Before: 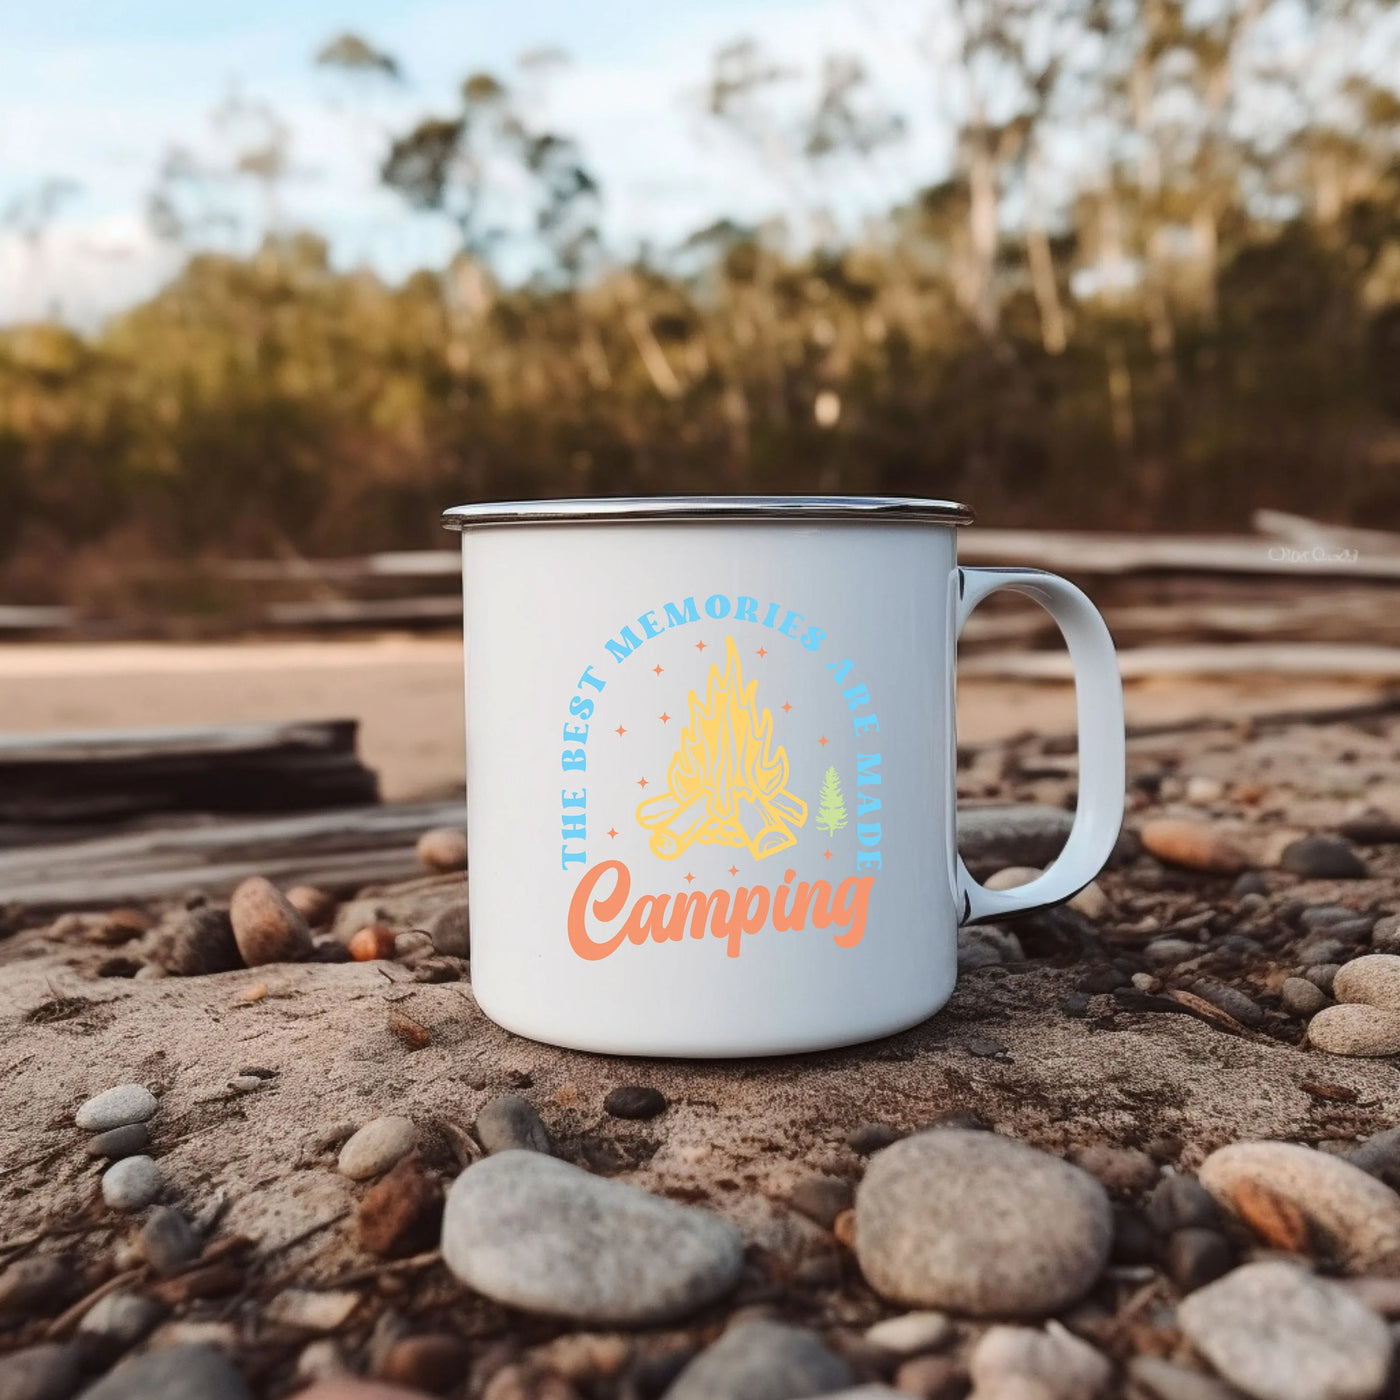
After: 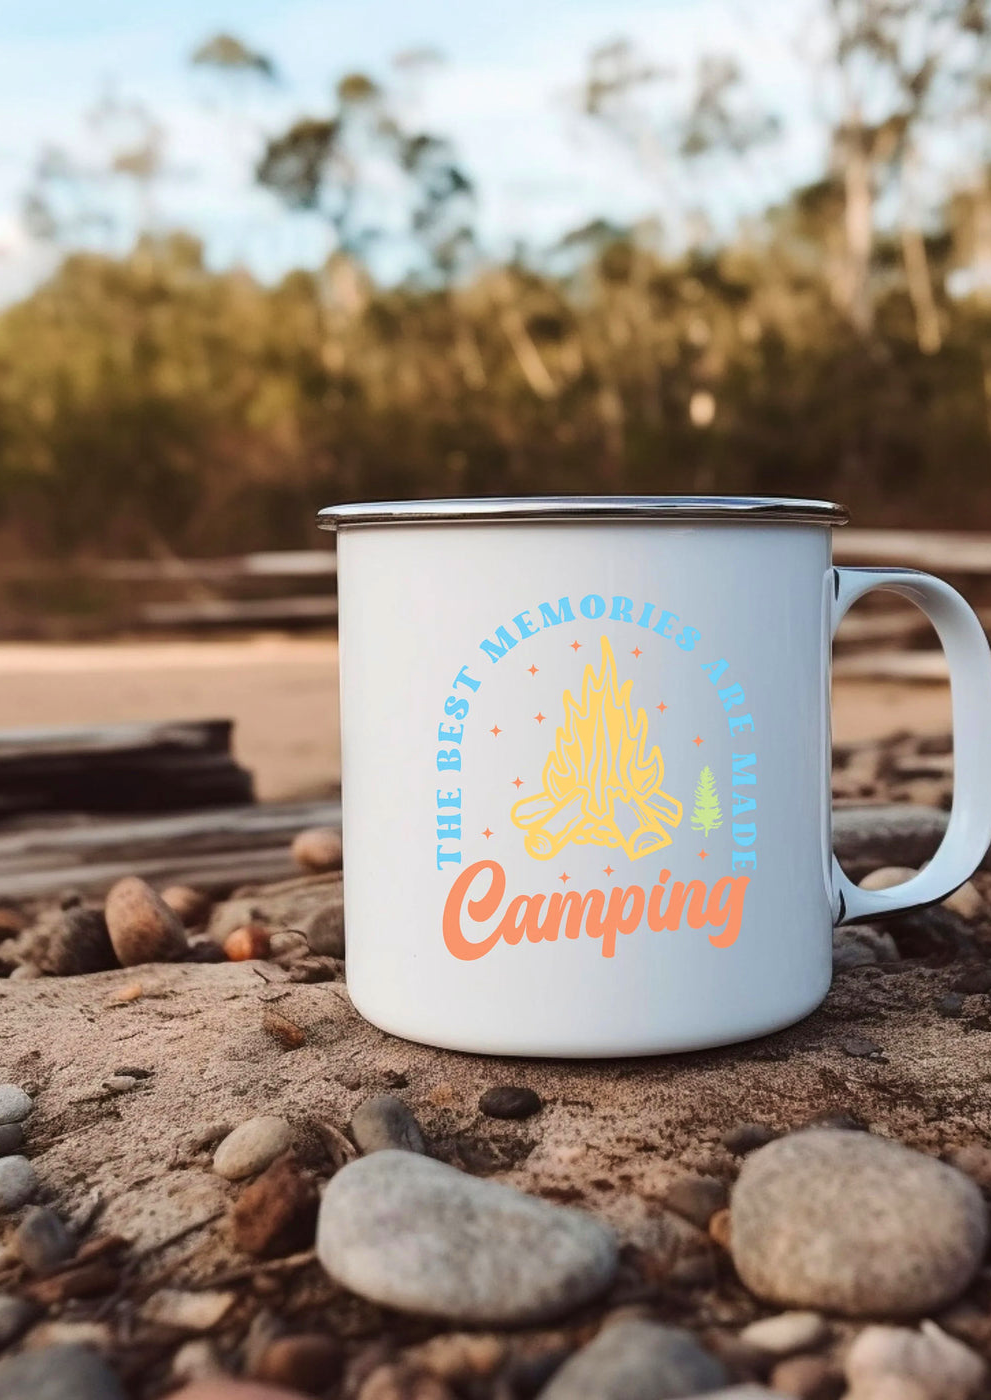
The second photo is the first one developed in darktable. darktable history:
crop and rotate: left 9.061%, right 20.142%
velvia: on, module defaults
